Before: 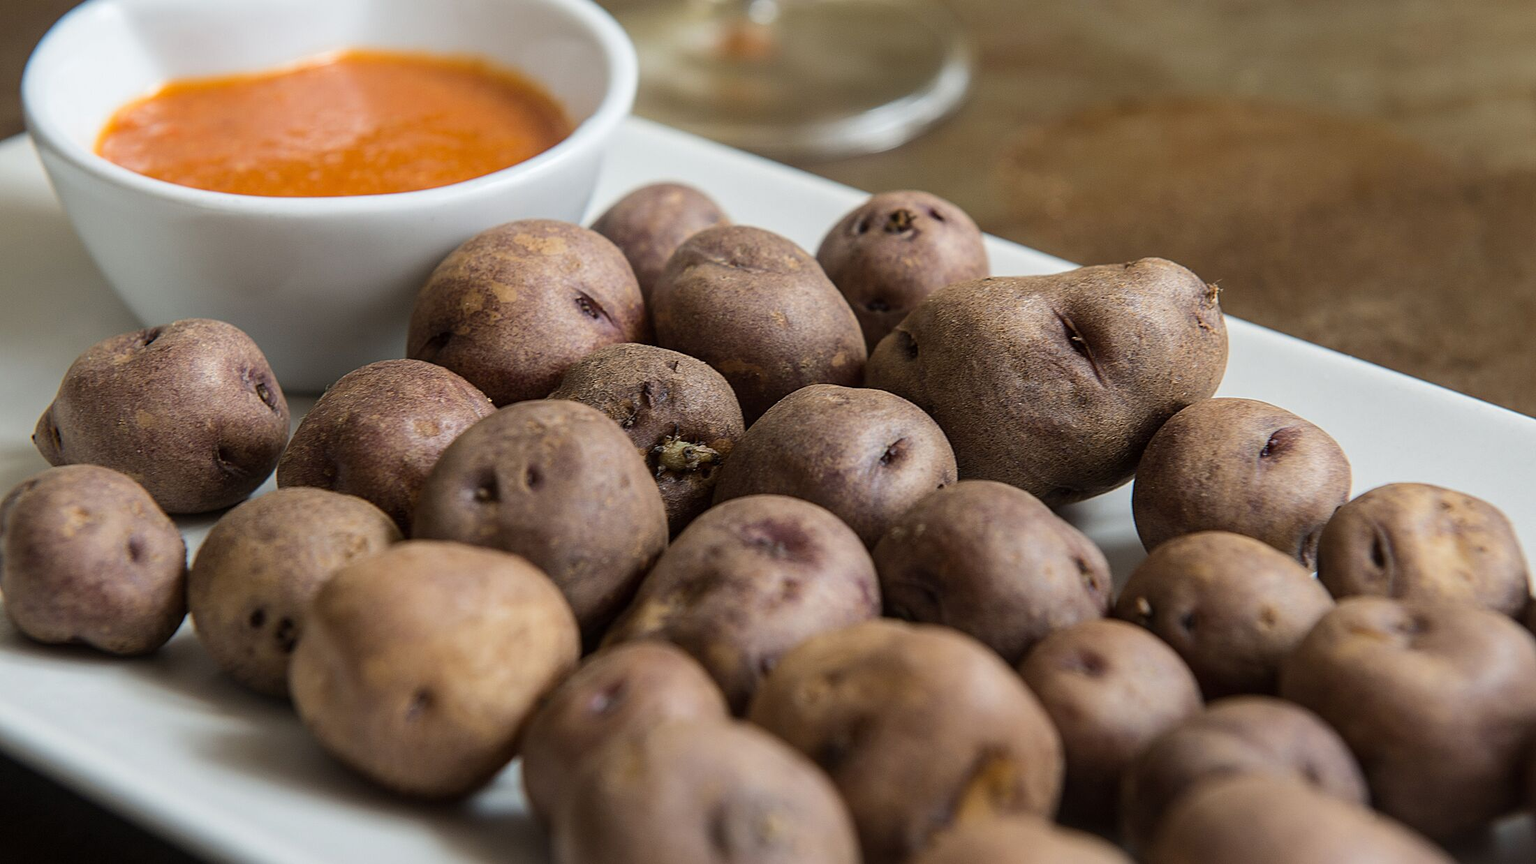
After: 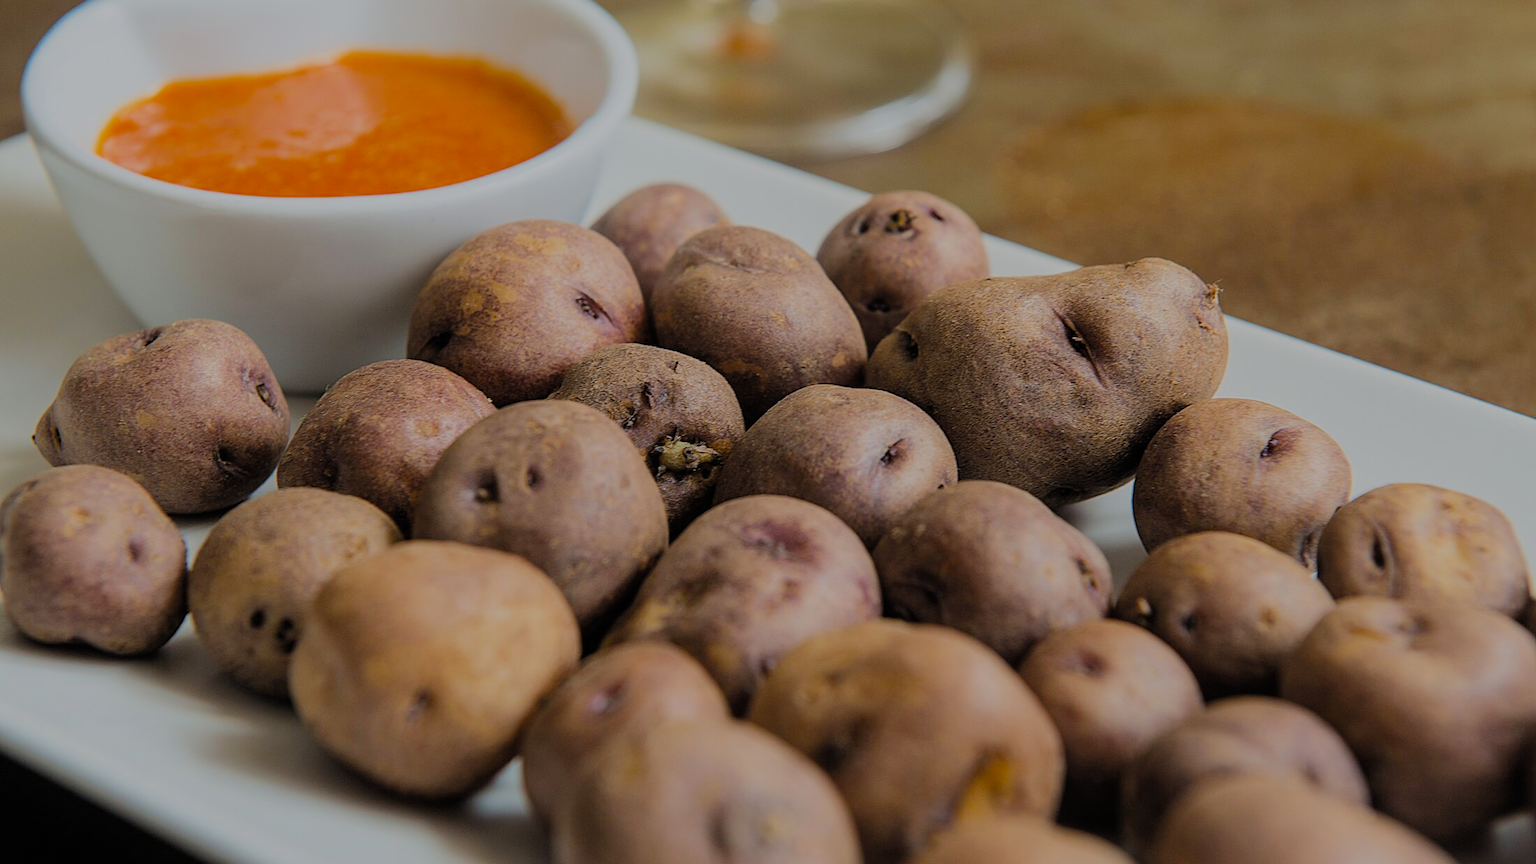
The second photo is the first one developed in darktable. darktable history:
filmic rgb: white relative exposure 8 EV, threshold 3 EV, hardness 2.44, latitude 10.07%, contrast 0.72, highlights saturation mix 10%, shadows ↔ highlights balance 1.38%, color science v4 (2020), enable highlight reconstruction true
